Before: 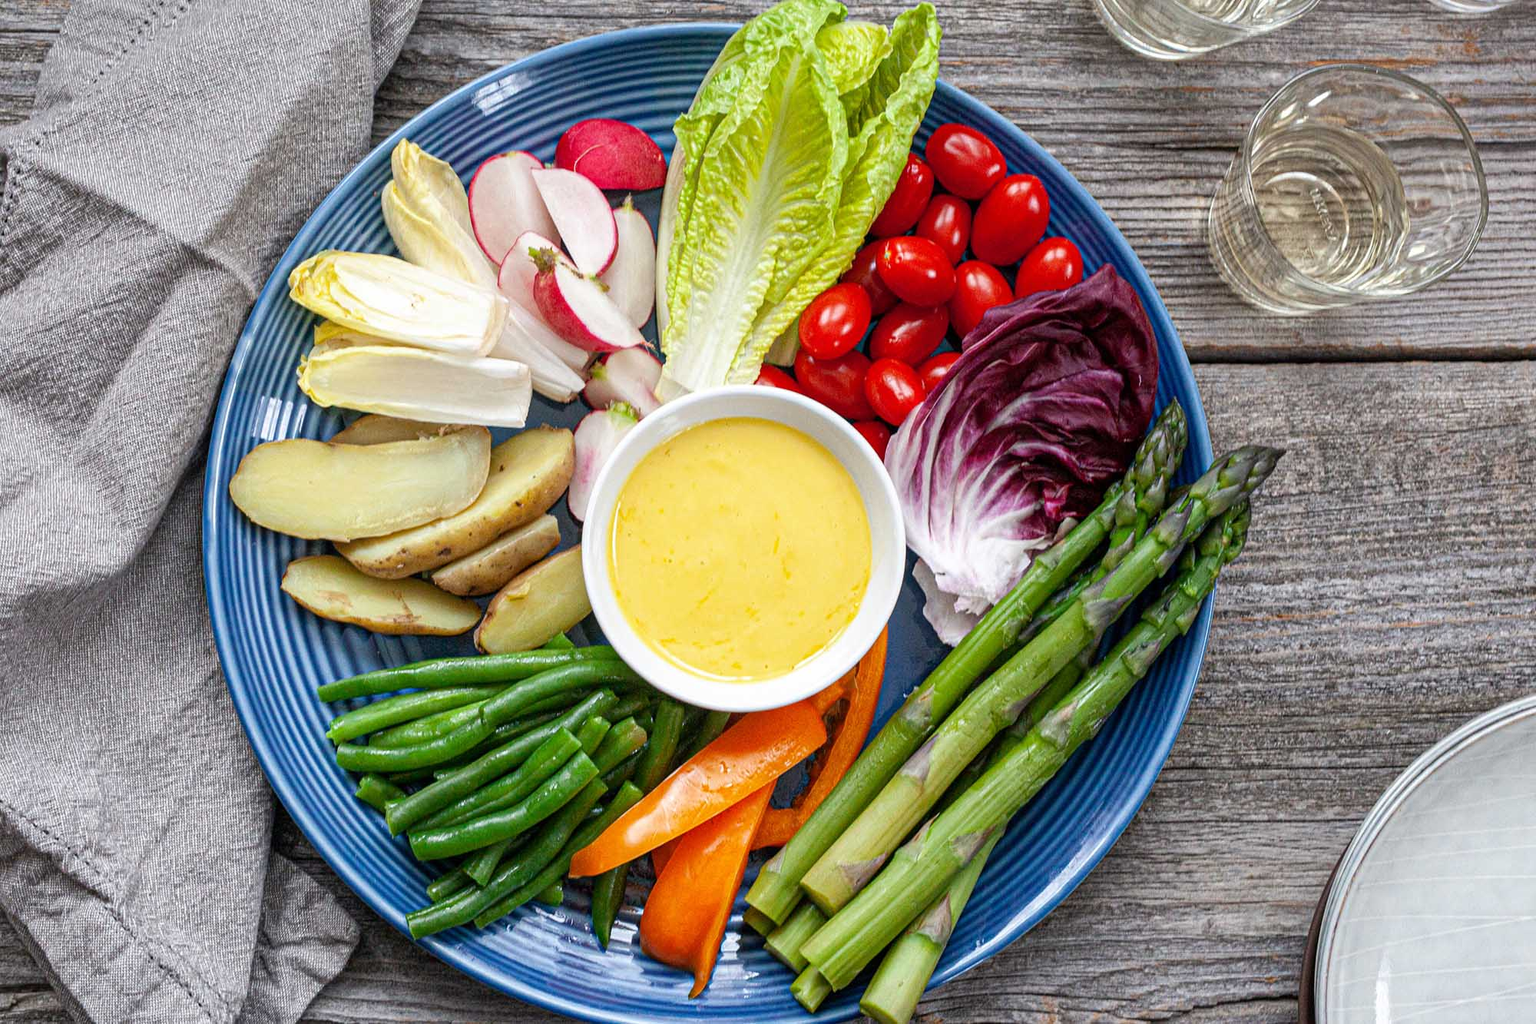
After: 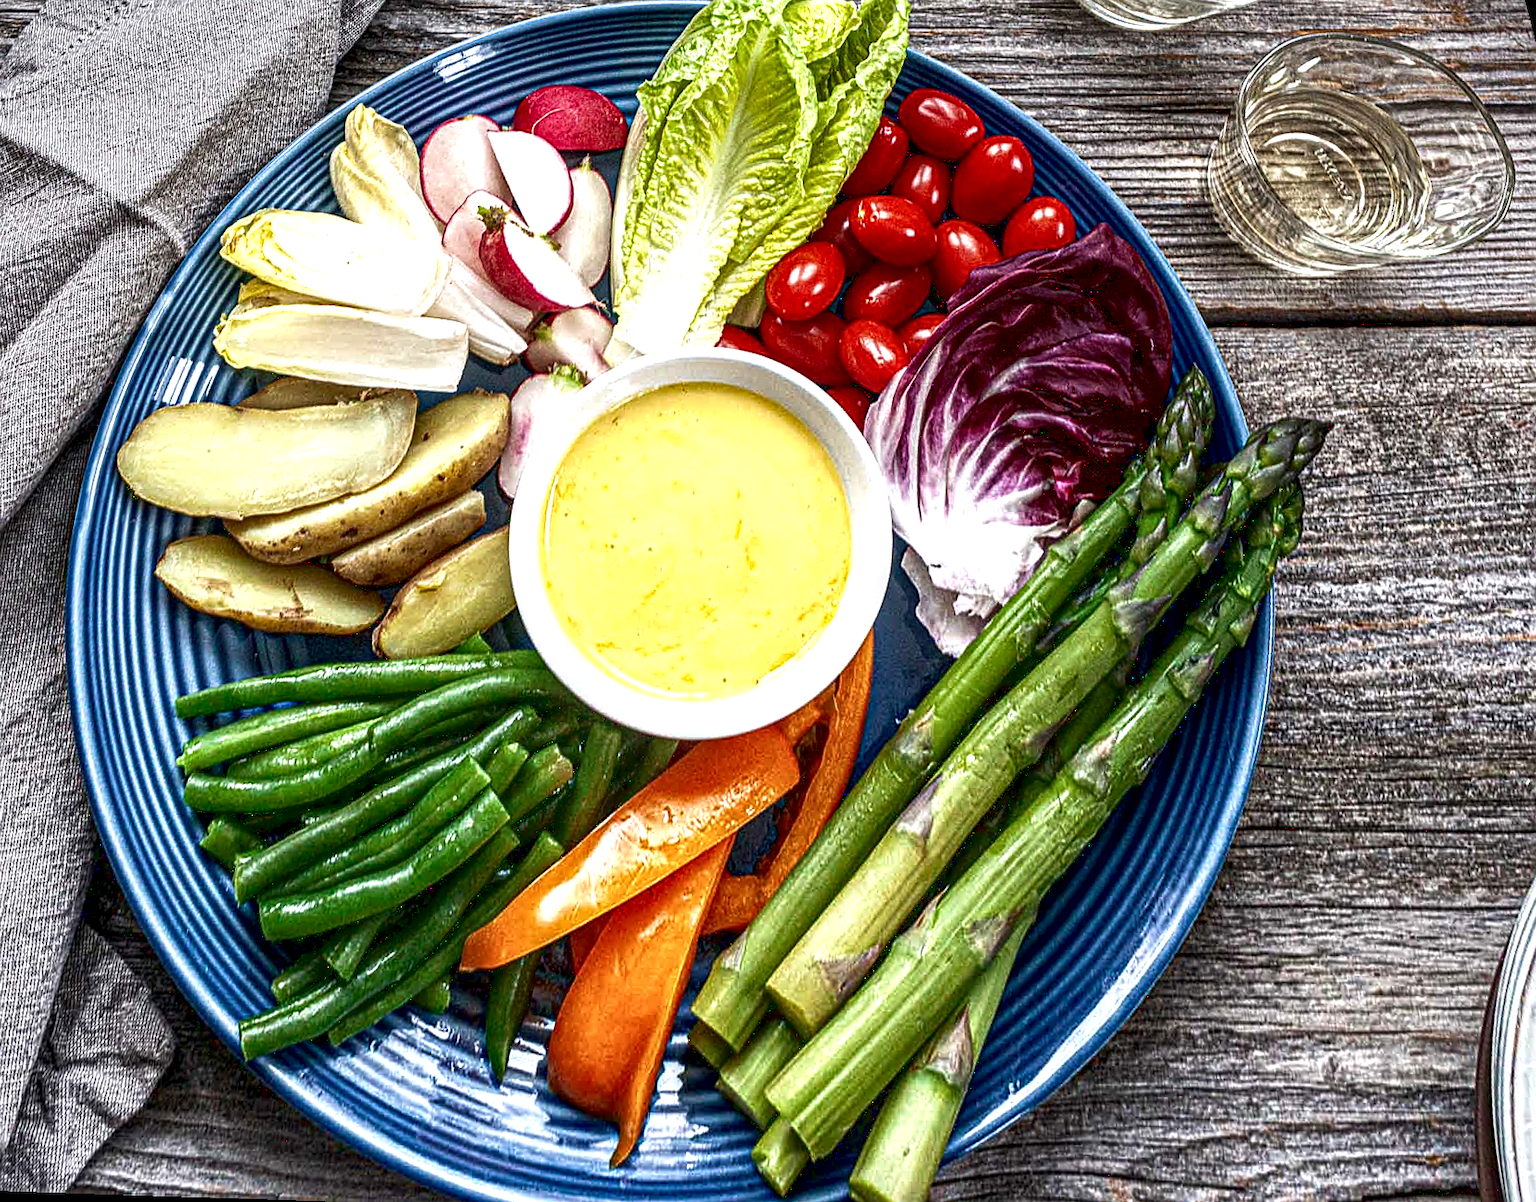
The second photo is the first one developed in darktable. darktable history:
fill light: on, module defaults
tone curve: curves: ch0 [(0, 0.081) (0.483, 0.453) (0.881, 0.992)]
velvia: on, module defaults
sharpen: on, module defaults
local contrast: highlights 19%, detail 186%
rotate and perspective: rotation 0.72°, lens shift (vertical) -0.352, lens shift (horizontal) -0.051, crop left 0.152, crop right 0.859, crop top 0.019, crop bottom 0.964
